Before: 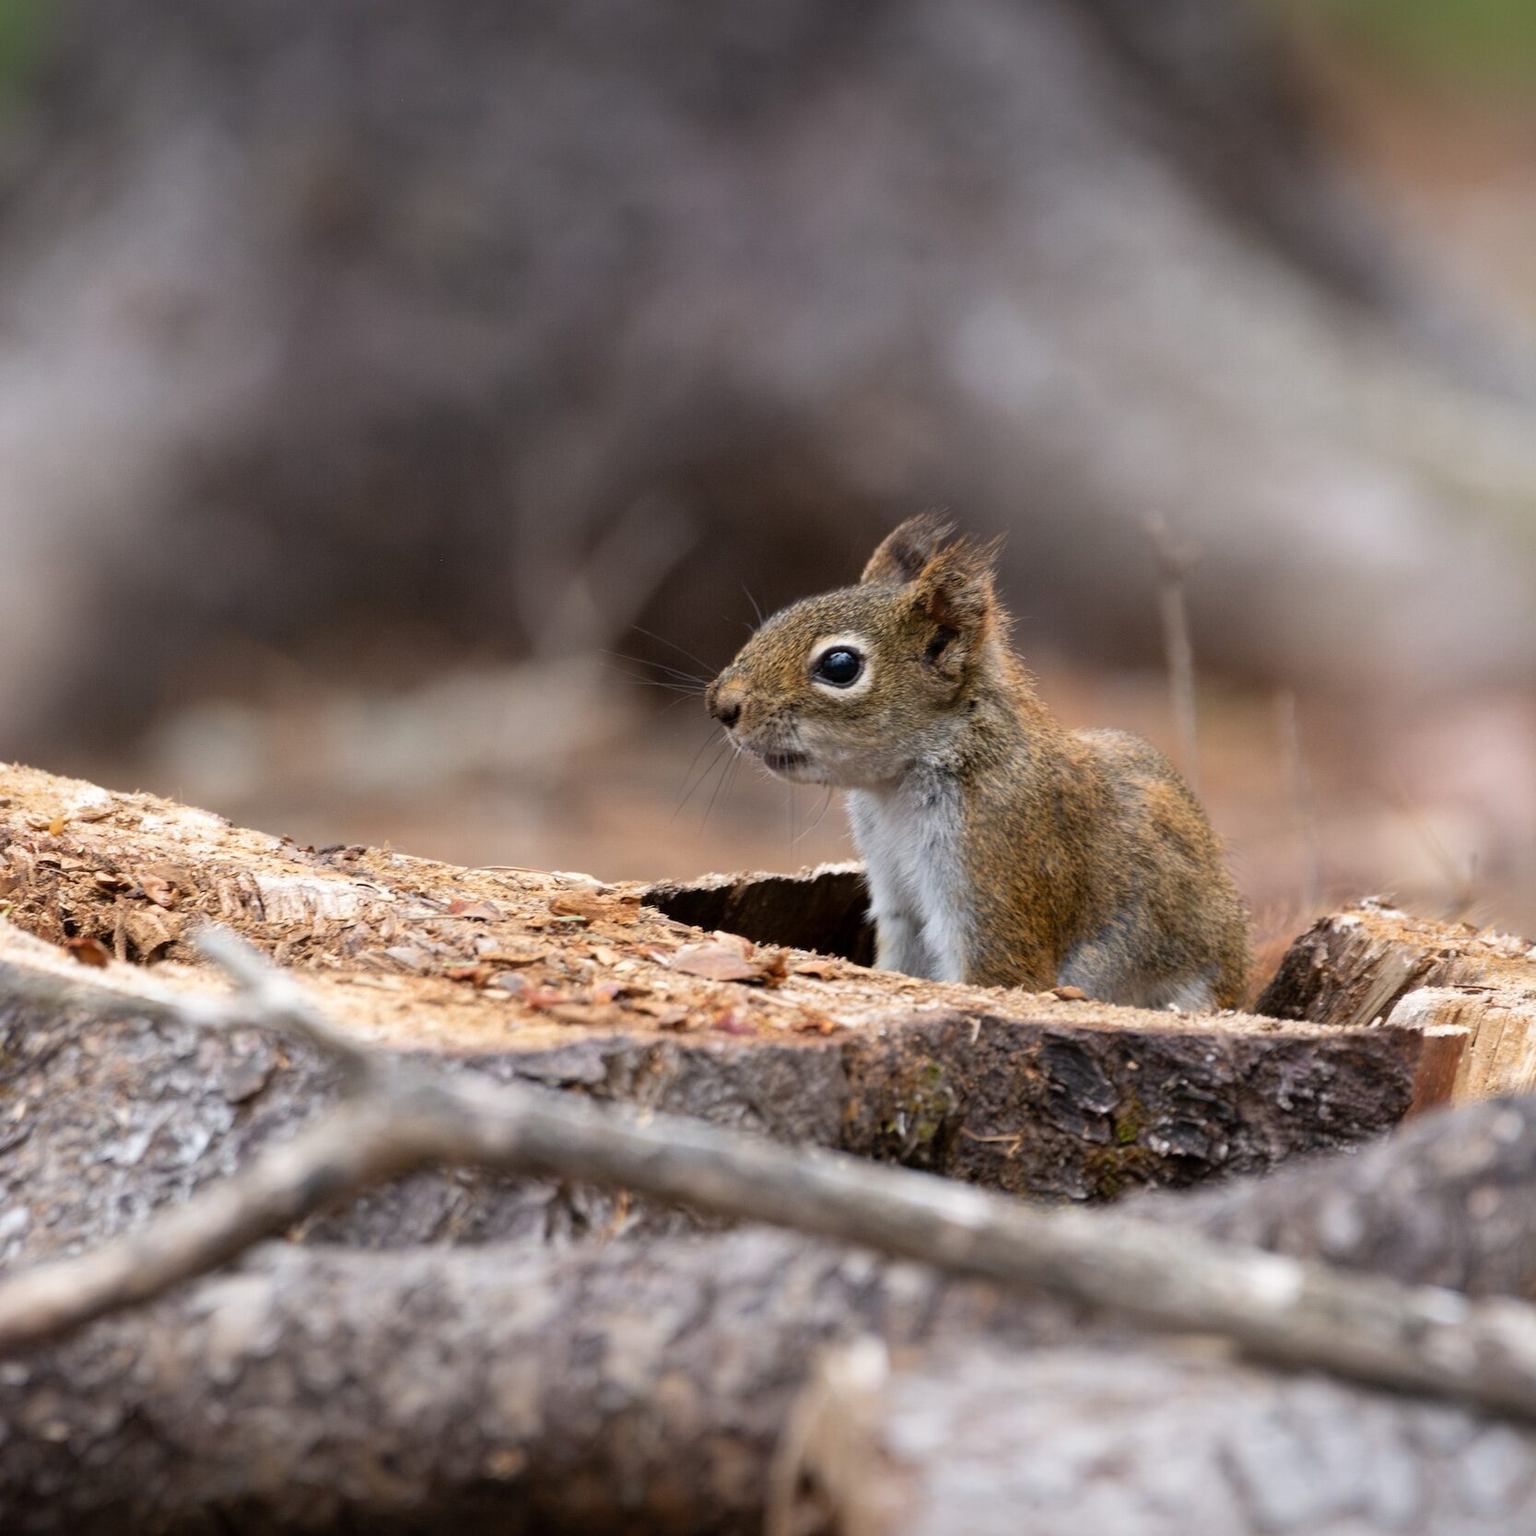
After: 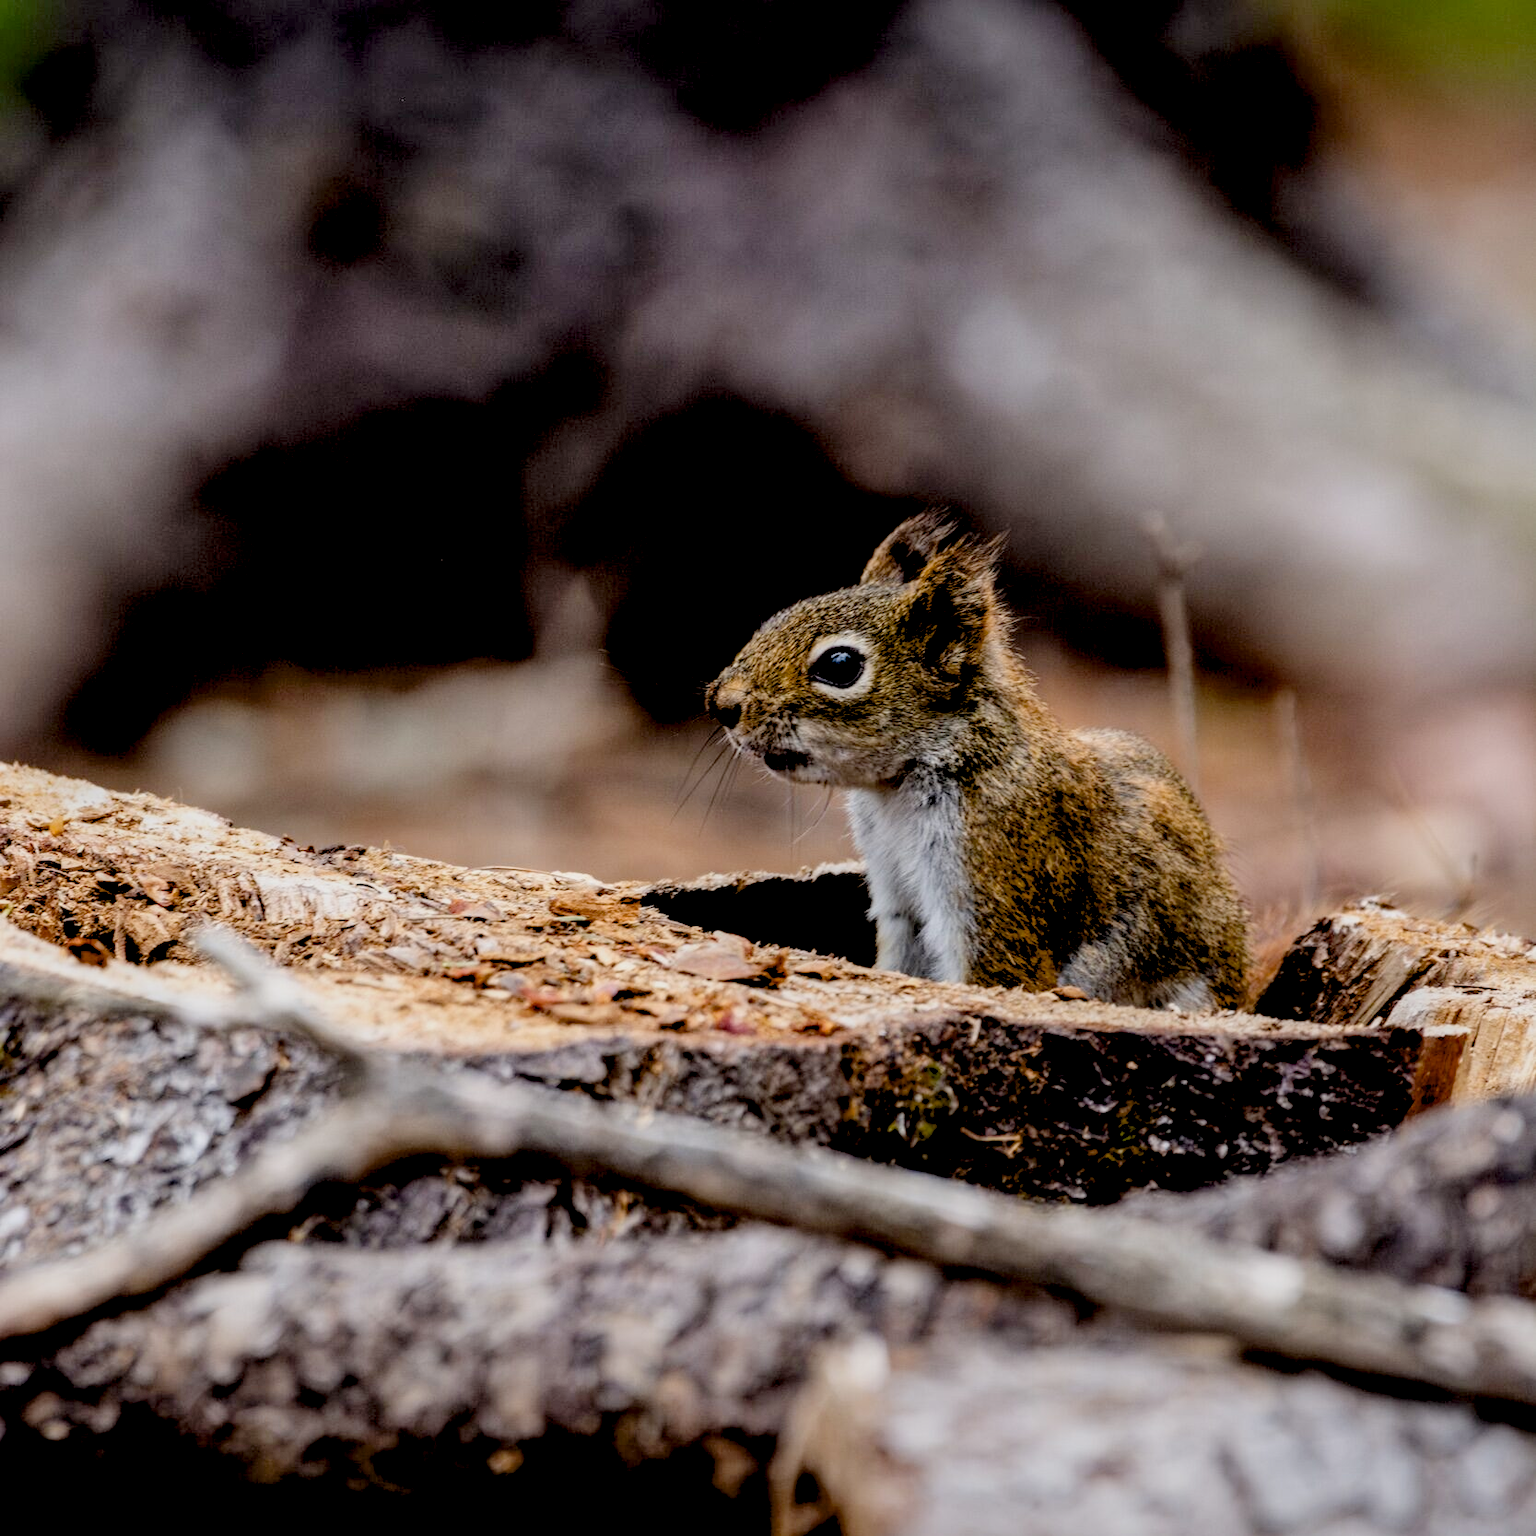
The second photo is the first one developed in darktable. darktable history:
exposure: black level correction 0.056, exposure -0.039 EV, compensate highlight preservation false
filmic rgb: middle gray luminance 18.42%, black relative exposure -9 EV, white relative exposure 3.75 EV, threshold 6 EV, target black luminance 0%, hardness 4.85, latitude 67.35%, contrast 0.955, highlights saturation mix 20%, shadows ↔ highlights balance 21.36%, add noise in highlights 0, preserve chrominance luminance Y, color science v3 (2019), use custom middle-gray values true, iterations of high-quality reconstruction 0, contrast in highlights soft, enable highlight reconstruction true
tone curve: curves: ch0 [(0, 0) (0.003, 0.013) (0.011, 0.018) (0.025, 0.027) (0.044, 0.045) (0.069, 0.068) (0.1, 0.096) (0.136, 0.13) (0.177, 0.168) (0.224, 0.217) (0.277, 0.277) (0.335, 0.338) (0.399, 0.401) (0.468, 0.473) (0.543, 0.544) (0.623, 0.621) (0.709, 0.7) (0.801, 0.781) (0.898, 0.869) (1, 1)], preserve colors none
local contrast: detail 150%
